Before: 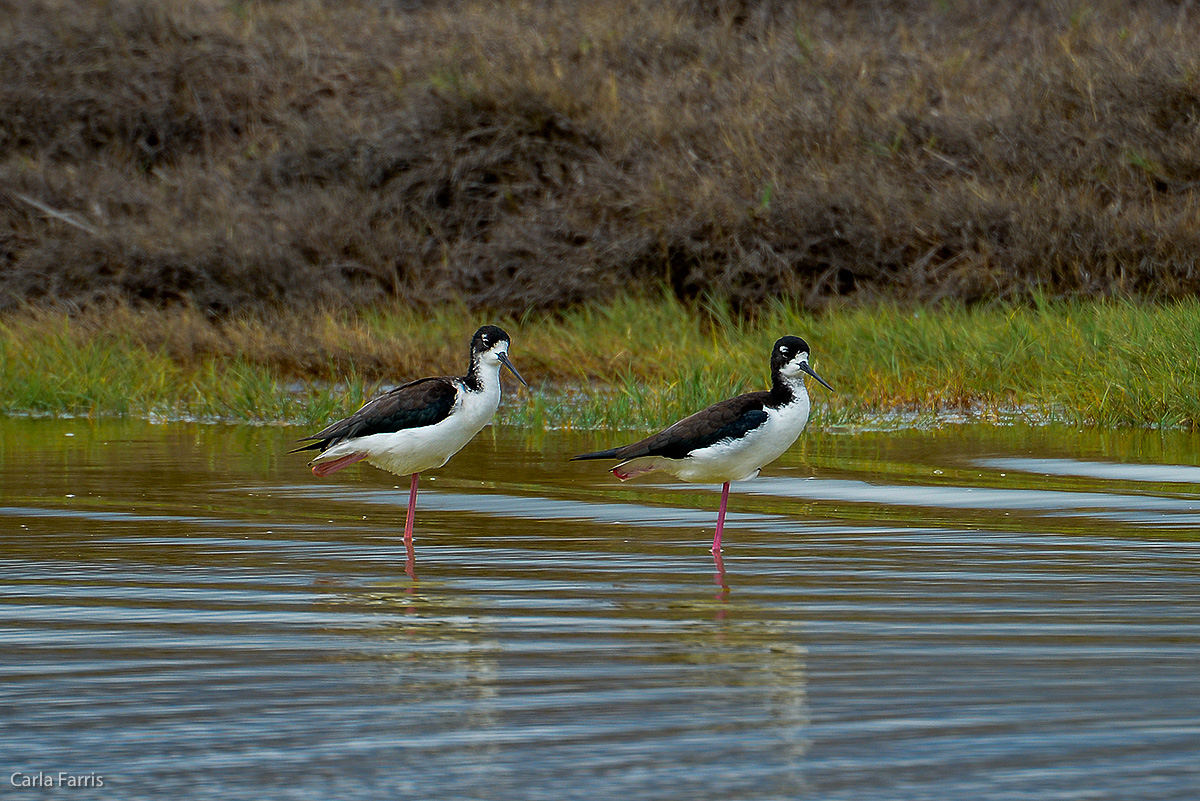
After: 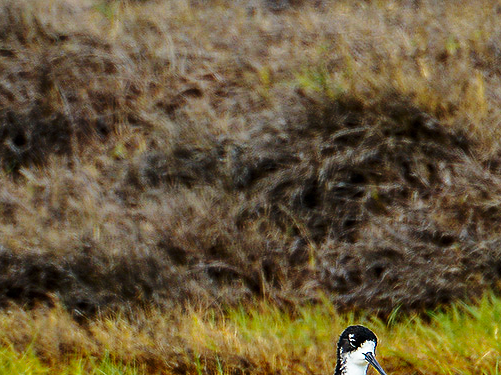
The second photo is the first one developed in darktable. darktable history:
shadows and highlights: low approximation 0.01, soften with gaussian
base curve: curves: ch0 [(0, 0) (0.028, 0.03) (0.105, 0.232) (0.387, 0.748) (0.754, 0.968) (1, 1)], preserve colors none
crop and rotate: left 11.159%, top 0.087%, right 47.011%, bottom 53.016%
